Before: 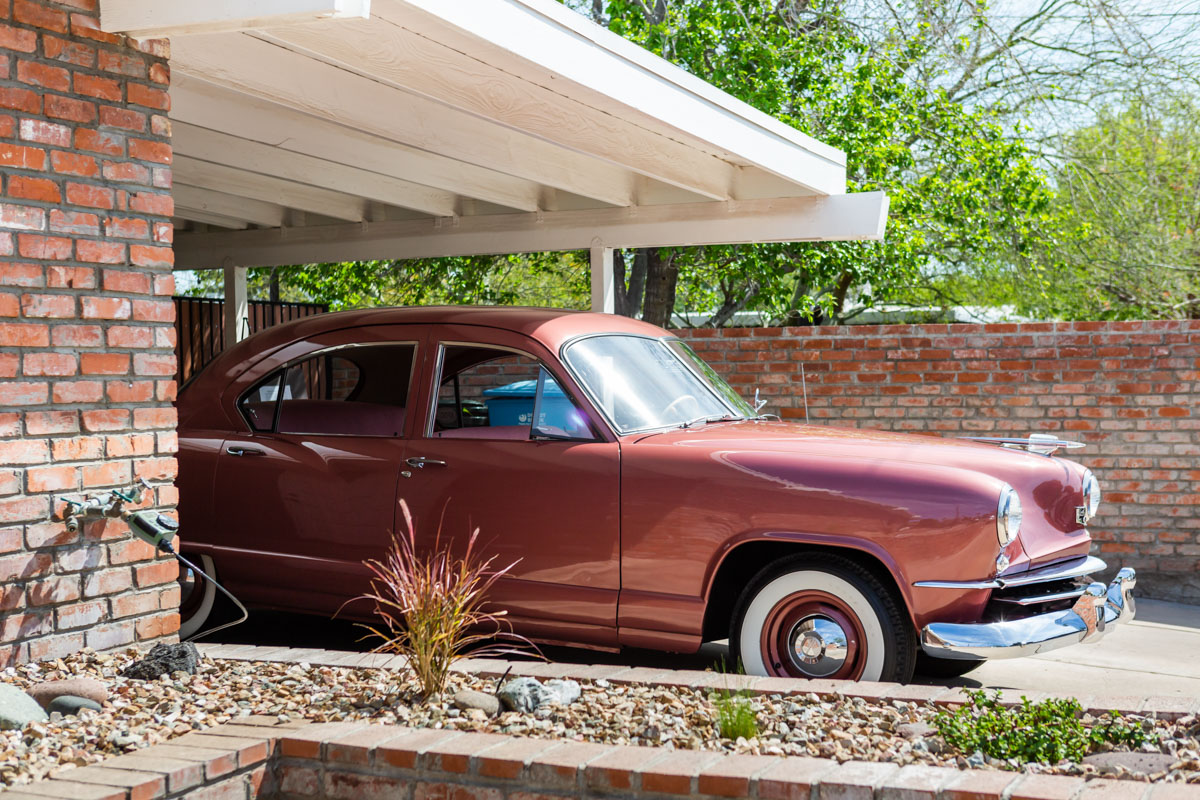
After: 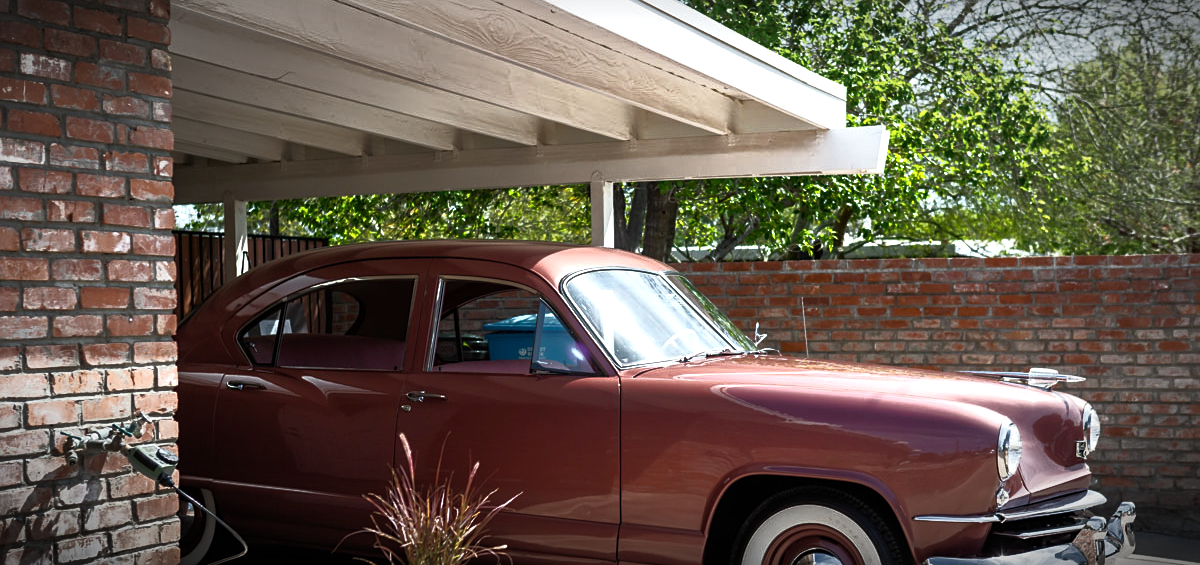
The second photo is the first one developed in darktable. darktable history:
sharpen: amount 0.2
exposure: exposure 0.426 EV, compensate highlight preservation false
base curve: curves: ch0 [(0, 0) (0.564, 0.291) (0.802, 0.731) (1, 1)]
crop and rotate: top 8.293%, bottom 20.996%
vignetting: fall-off start 67.5%, fall-off radius 67.23%, brightness -0.813, automatic ratio true
